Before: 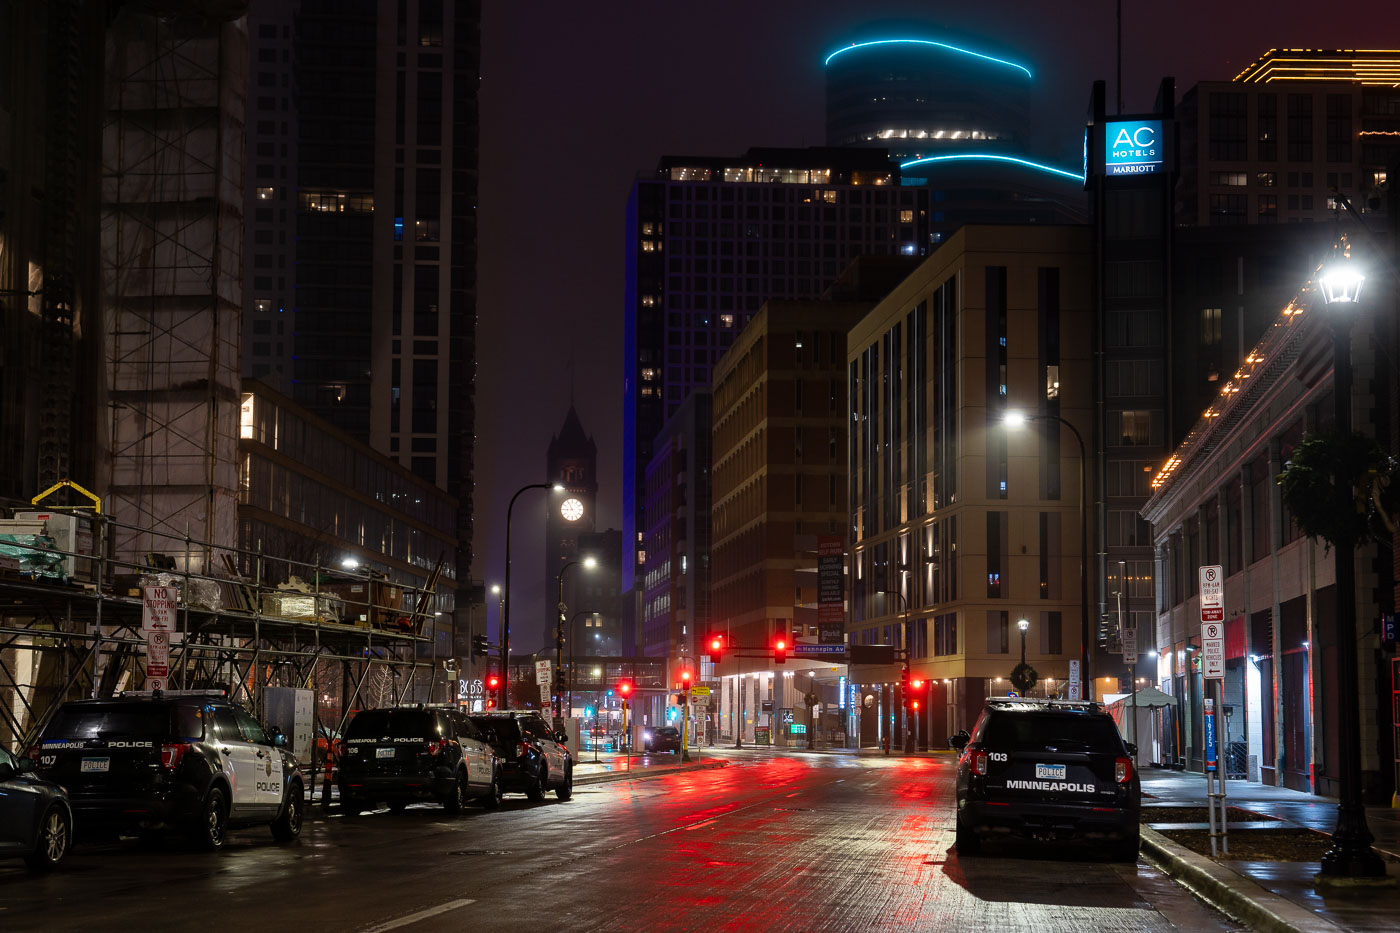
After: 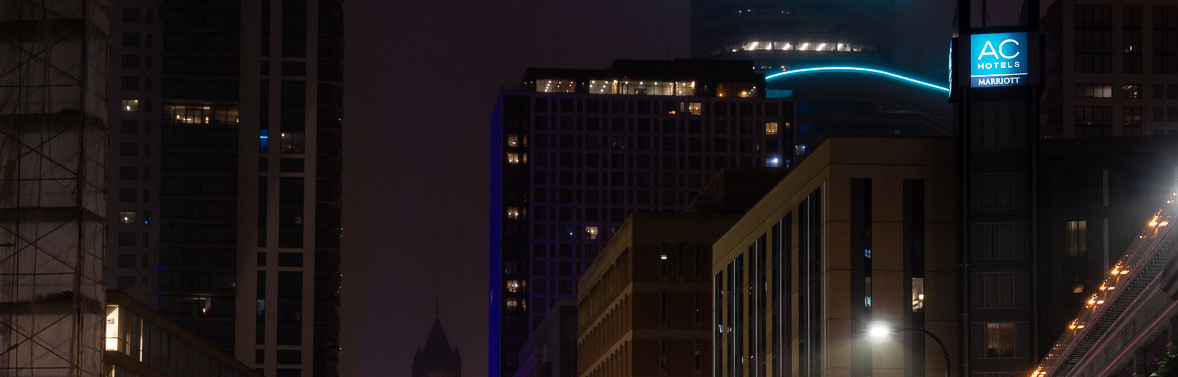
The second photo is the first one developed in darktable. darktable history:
crop and rotate: left 9.686%, top 9.517%, right 6.112%, bottom 49.979%
